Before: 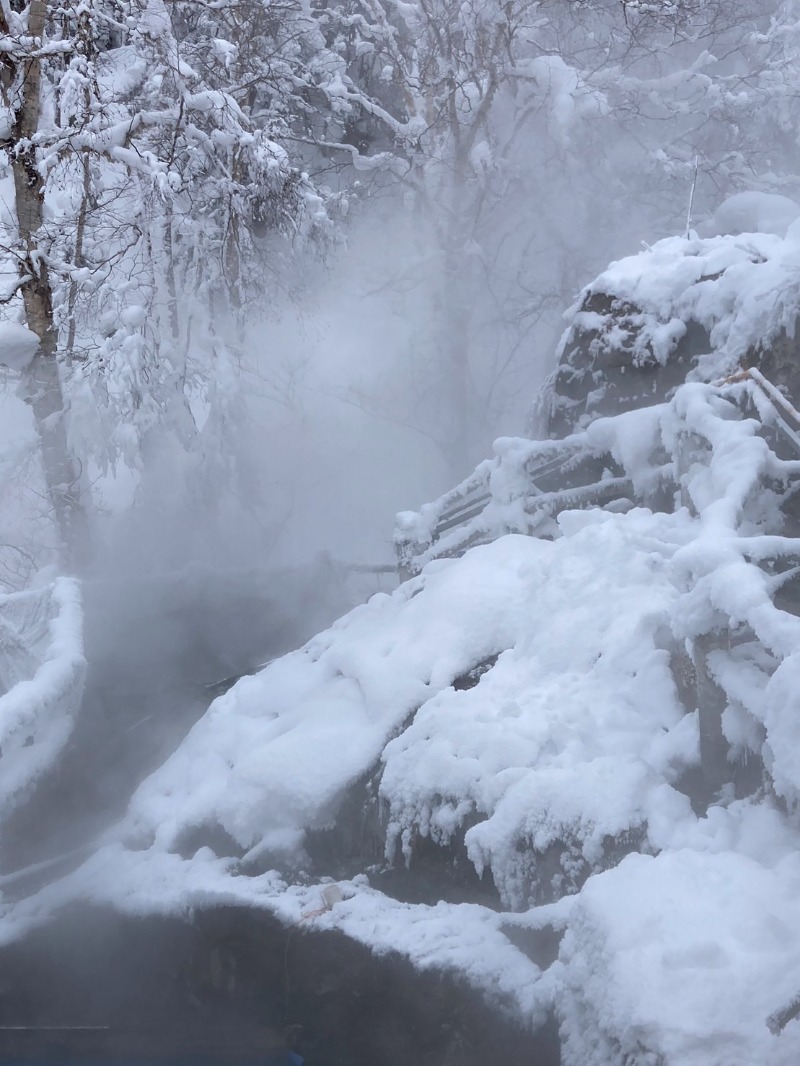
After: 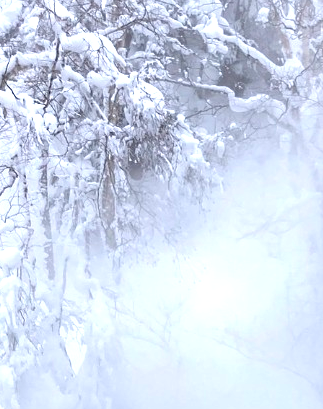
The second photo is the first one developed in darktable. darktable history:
exposure: black level correction 0.001, exposure 1.119 EV, compensate exposure bias true, compensate highlight preservation false
crop: left 15.583%, top 5.444%, right 43.933%, bottom 56.164%
tone equalizer: on, module defaults
